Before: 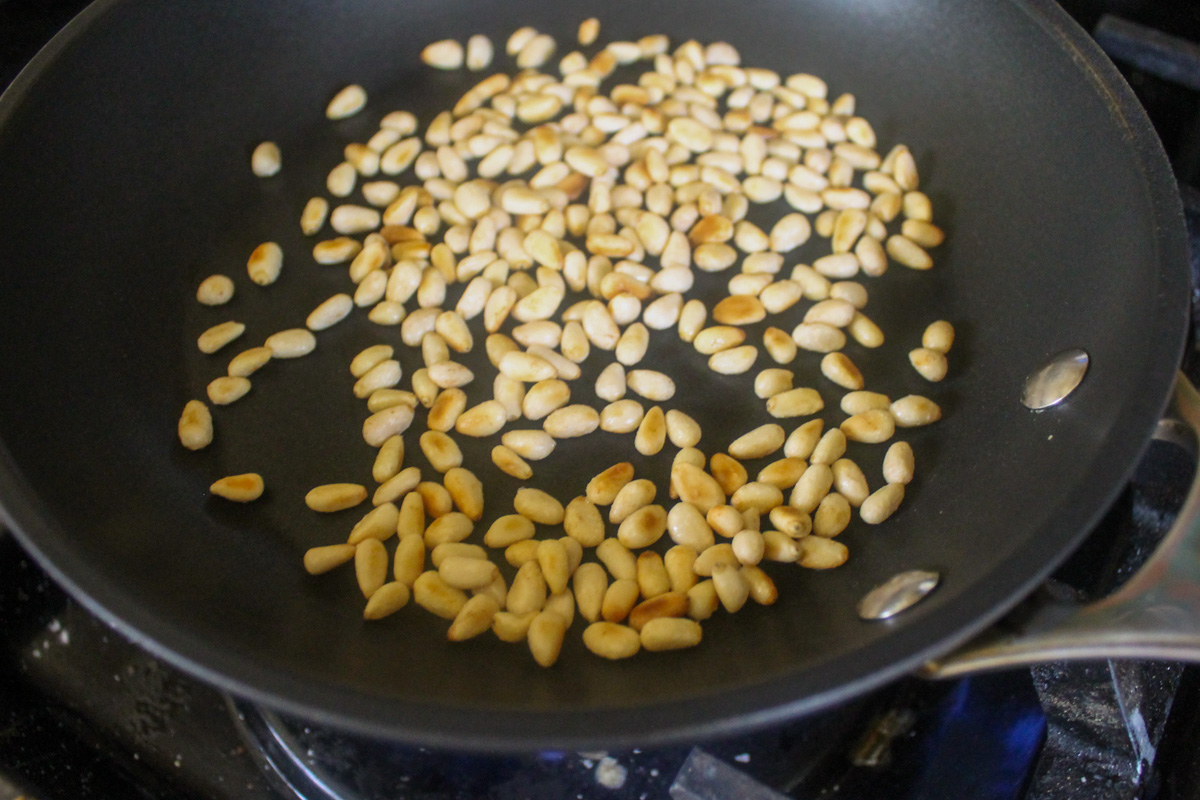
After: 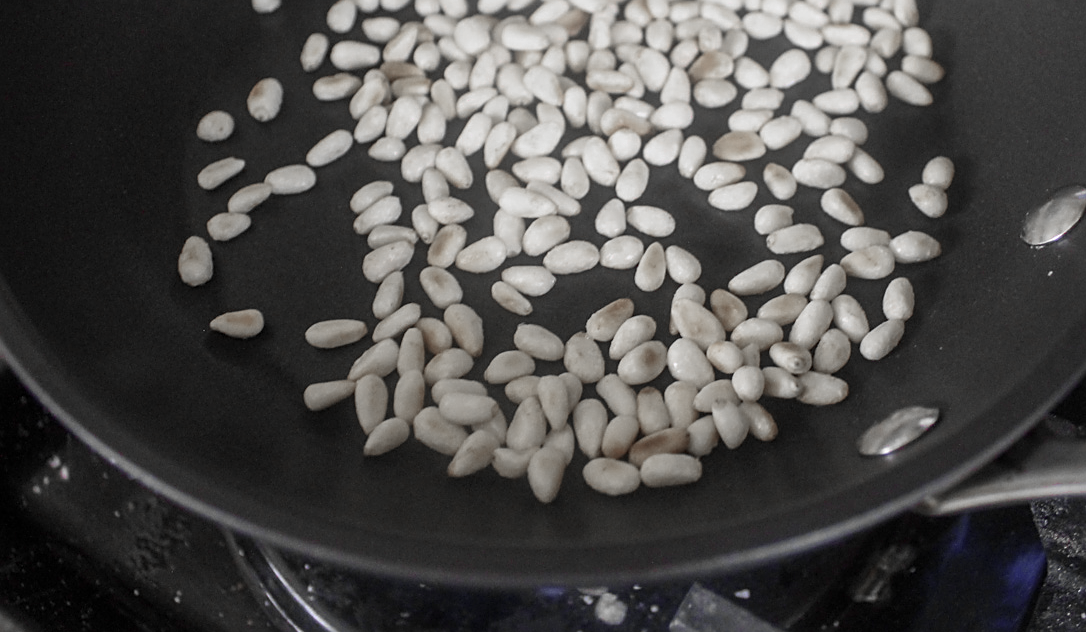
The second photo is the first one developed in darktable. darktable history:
color zones: curves: ch0 [(0, 0.278) (0.143, 0.5) (0.286, 0.5) (0.429, 0.5) (0.571, 0.5) (0.714, 0.5) (0.857, 0.5) (1, 0.5)]; ch1 [(0, 1) (0.143, 0.165) (0.286, 0) (0.429, 0) (0.571, 0) (0.714, 0) (0.857, 0.5) (1, 0.5)]; ch2 [(0, 0.508) (0.143, 0.5) (0.286, 0.5) (0.429, 0.5) (0.571, 0.5) (0.714, 0.5) (0.857, 0.5) (1, 0.5)]
sharpen: on, module defaults
crop: top 20.576%, right 9.448%, bottom 0.327%
